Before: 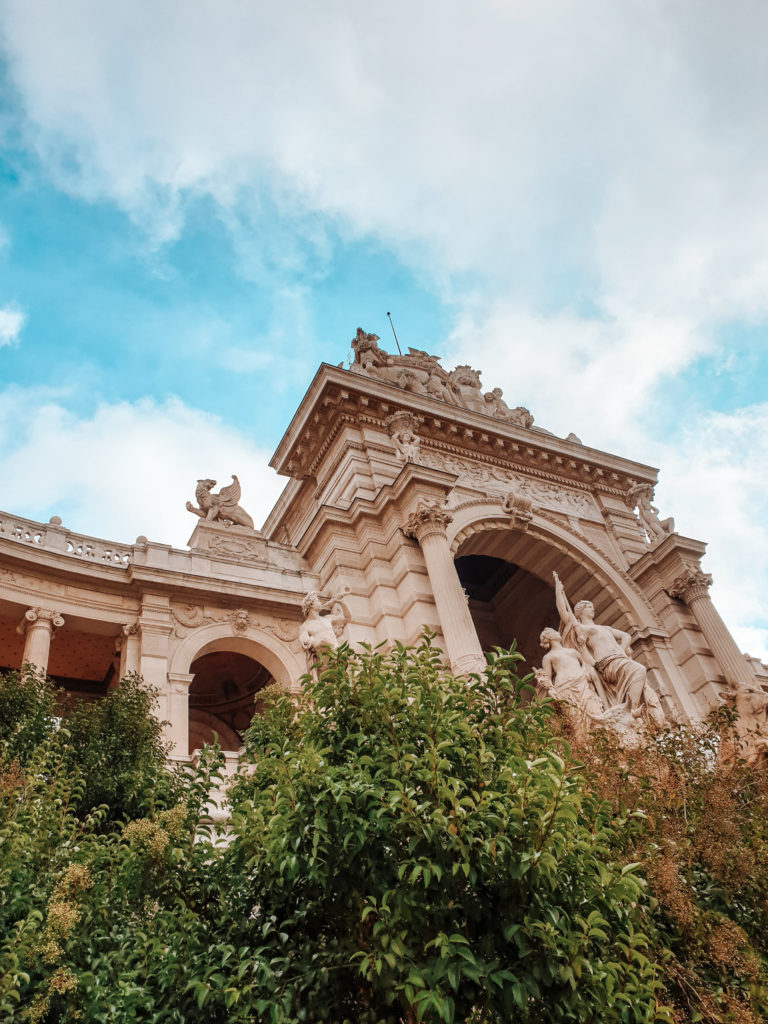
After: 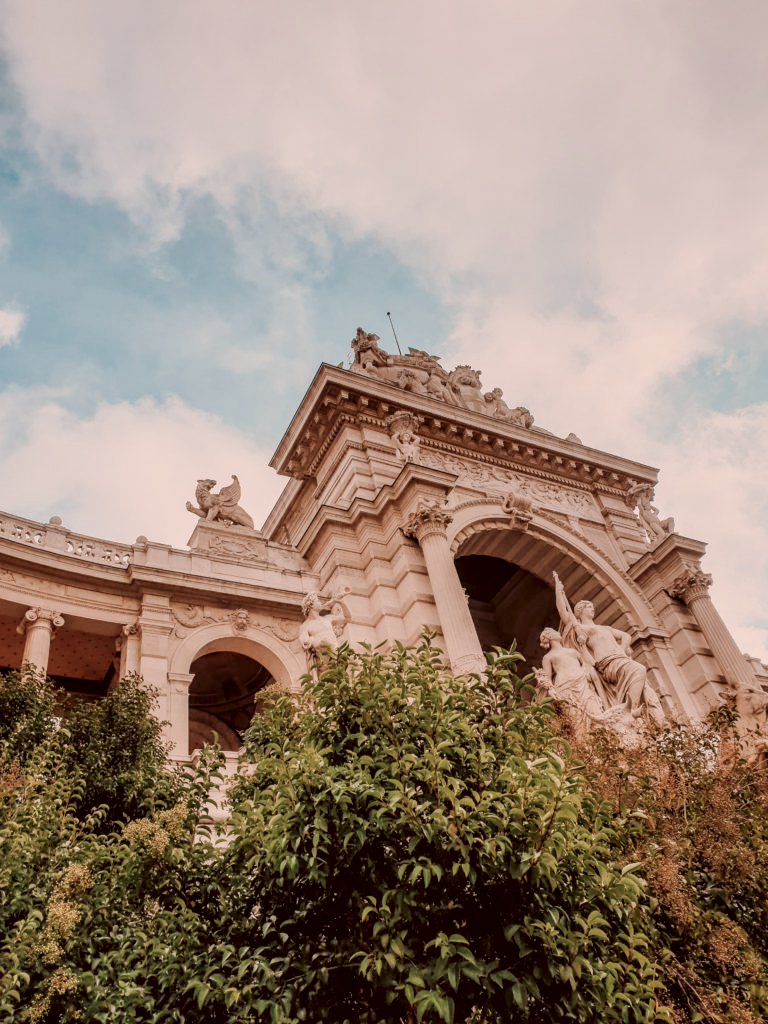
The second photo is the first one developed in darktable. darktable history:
color correction: highlights a* 10.25, highlights b* 9.77, shadows a* 8.99, shadows b* 8.47, saturation 0.778
local contrast: on, module defaults
filmic rgb: black relative exposure -7.65 EV, white relative exposure 4.56 EV, hardness 3.61
exposure: exposure 0.203 EV, compensate highlight preservation false
